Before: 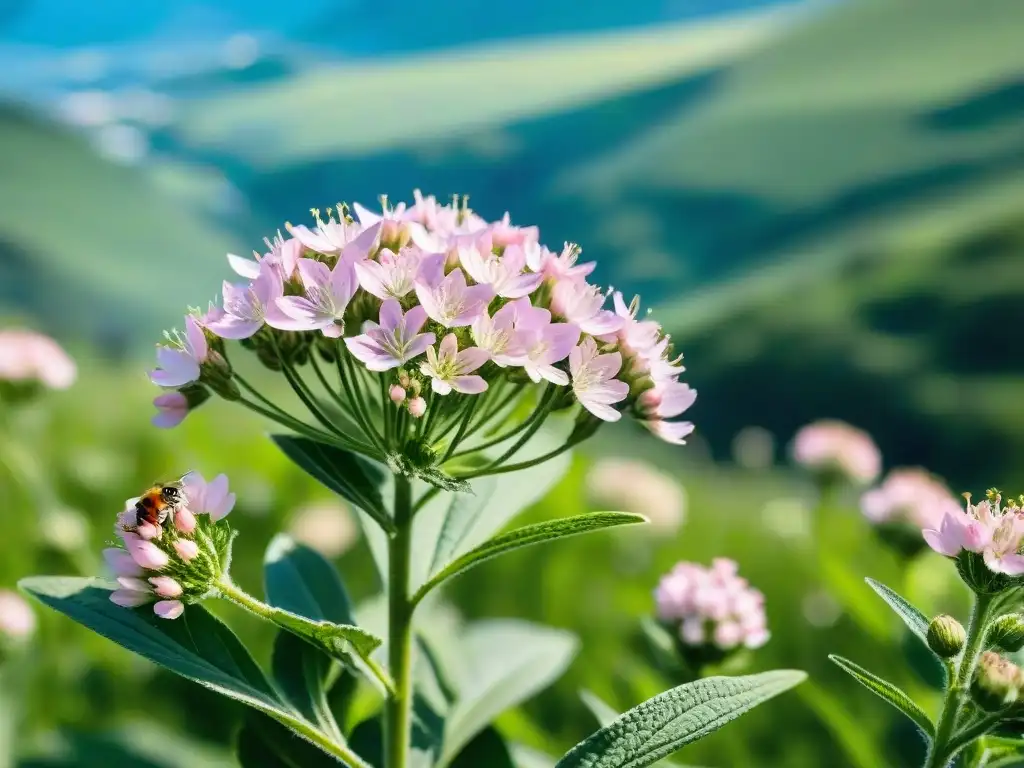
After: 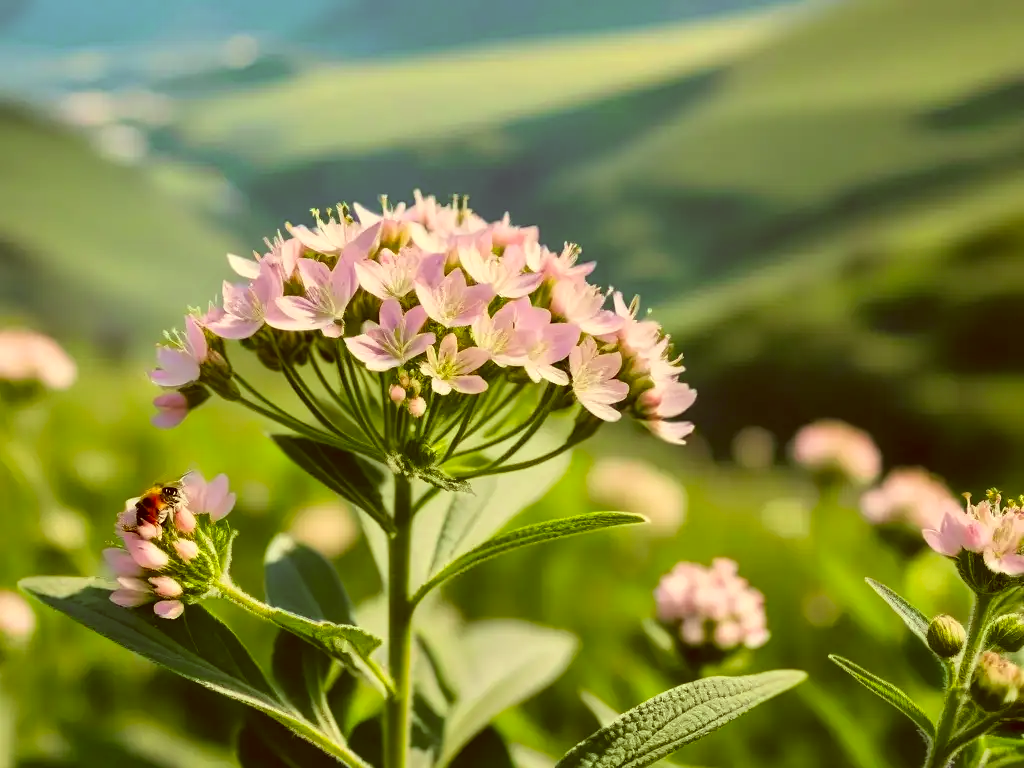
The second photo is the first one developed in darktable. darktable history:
color correction: highlights a* 0.993, highlights b* 23.78, shadows a* 15.92, shadows b* 24.26
